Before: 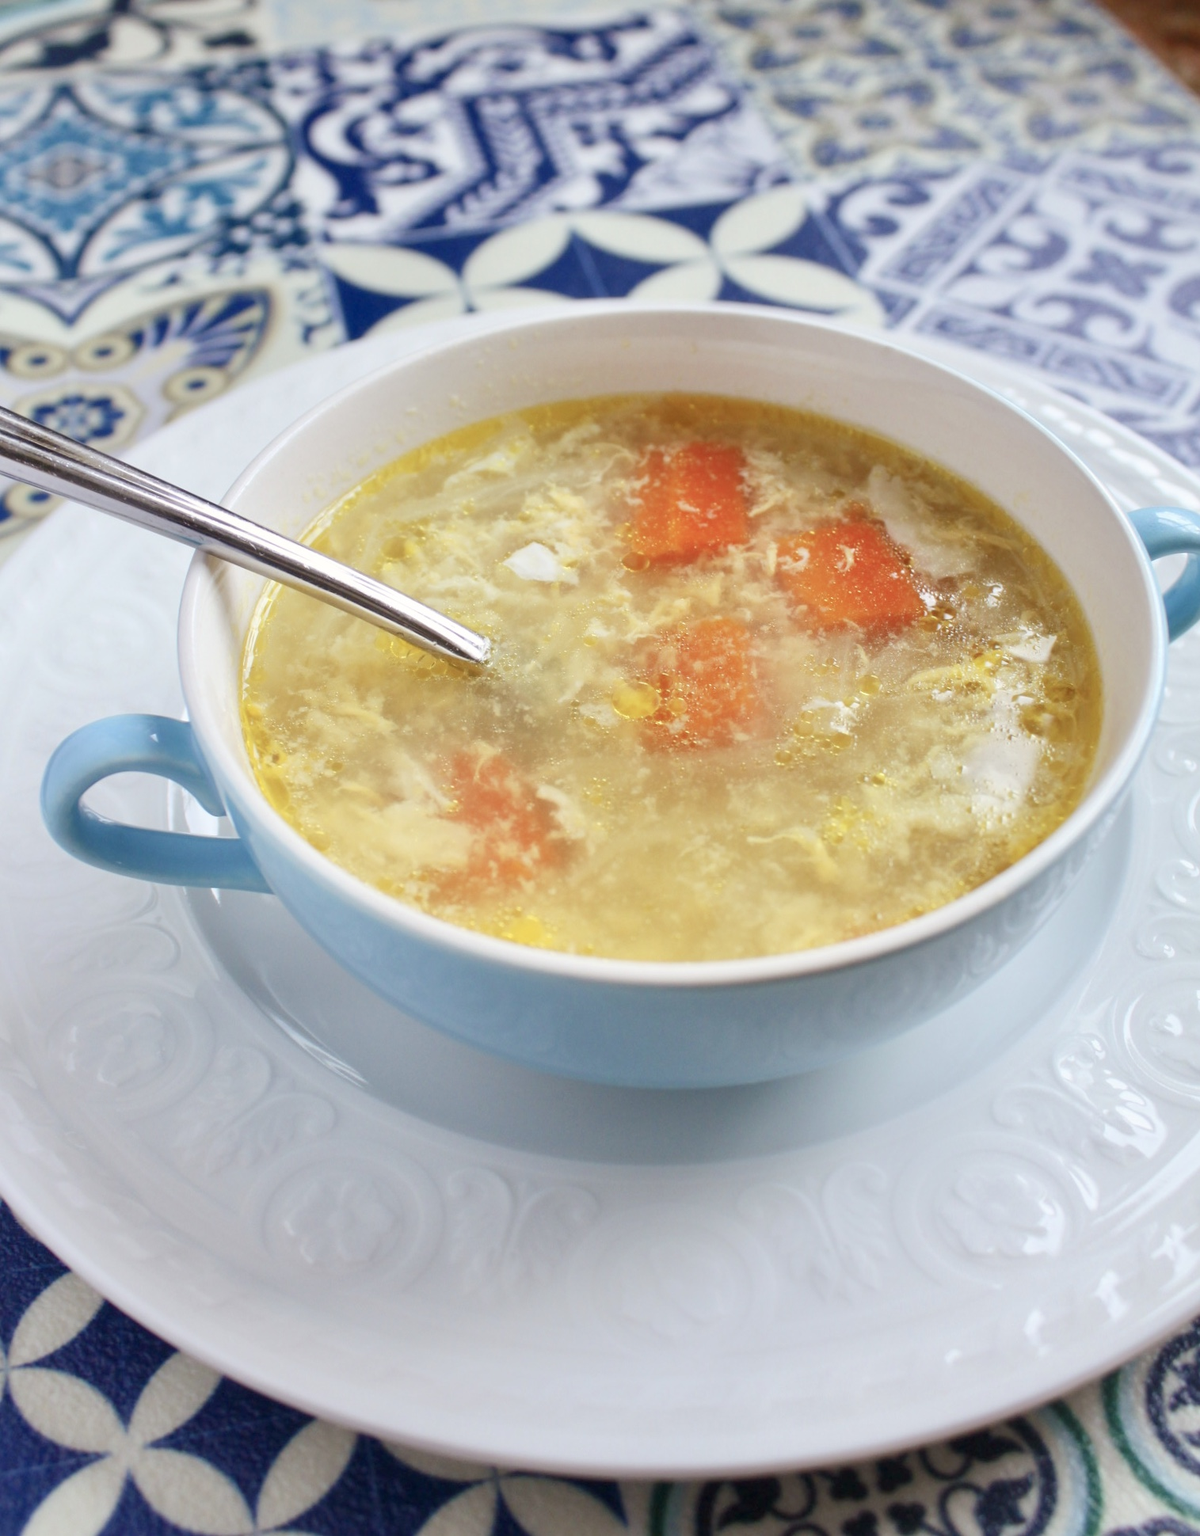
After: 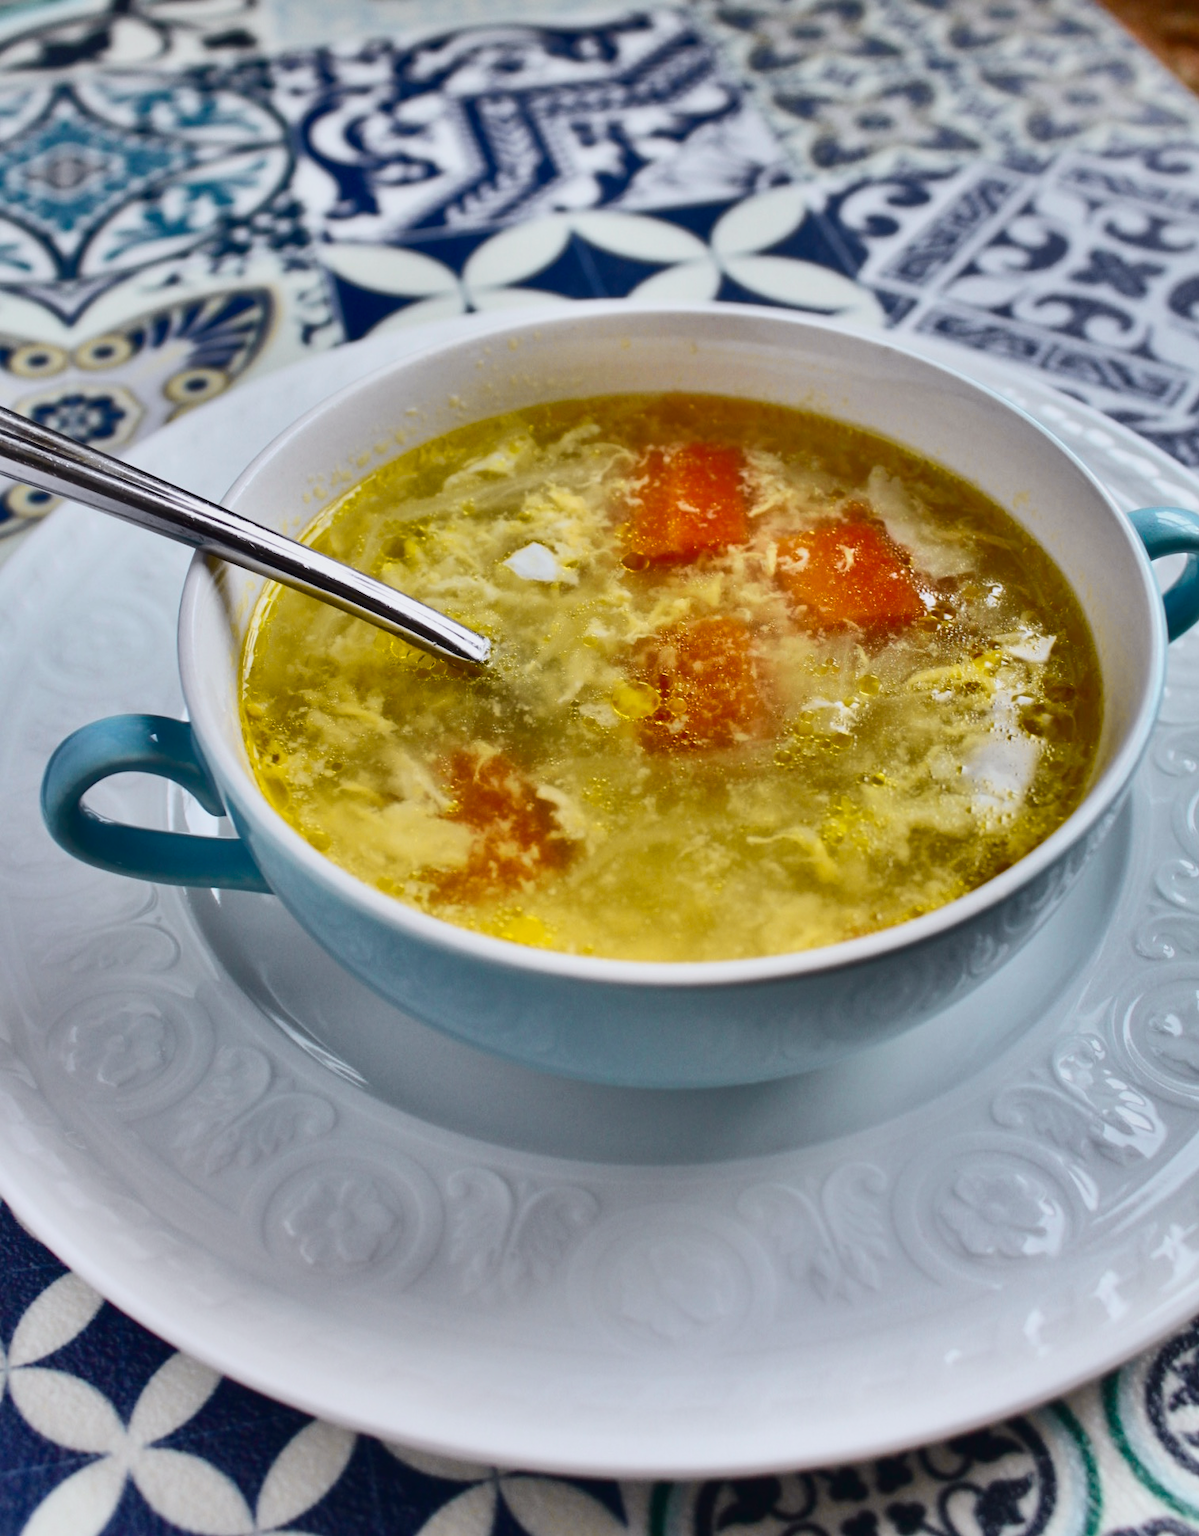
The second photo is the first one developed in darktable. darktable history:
tone curve: curves: ch0 [(0, 0.023) (0.104, 0.058) (0.21, 0.162) (0.469, 0.524) (0.579, 0.65) (0.725, 0.8) (0.858, 0.903) (1, 0.974)]; ch1 [(0, 0) (0.414, 0.395) (0.447, 0.447) (0.502, 0.501) (0.521, 0.512) (0.566, 0.566) (0.618, 0.61) (0.654, 0.642) (1, 1)]; ch2 [(0, 0) (0.369, 0.388) (0.437, 0.453) (0.492, 0.485) (0.524, 0.508) (0.553, 0.566) (0.583, 0.608) (1, 1)], color space Lab, independent channels, preserve colors none
shadows and highlights: shadows 24.5, highlights -78.15, soften with gaussian
